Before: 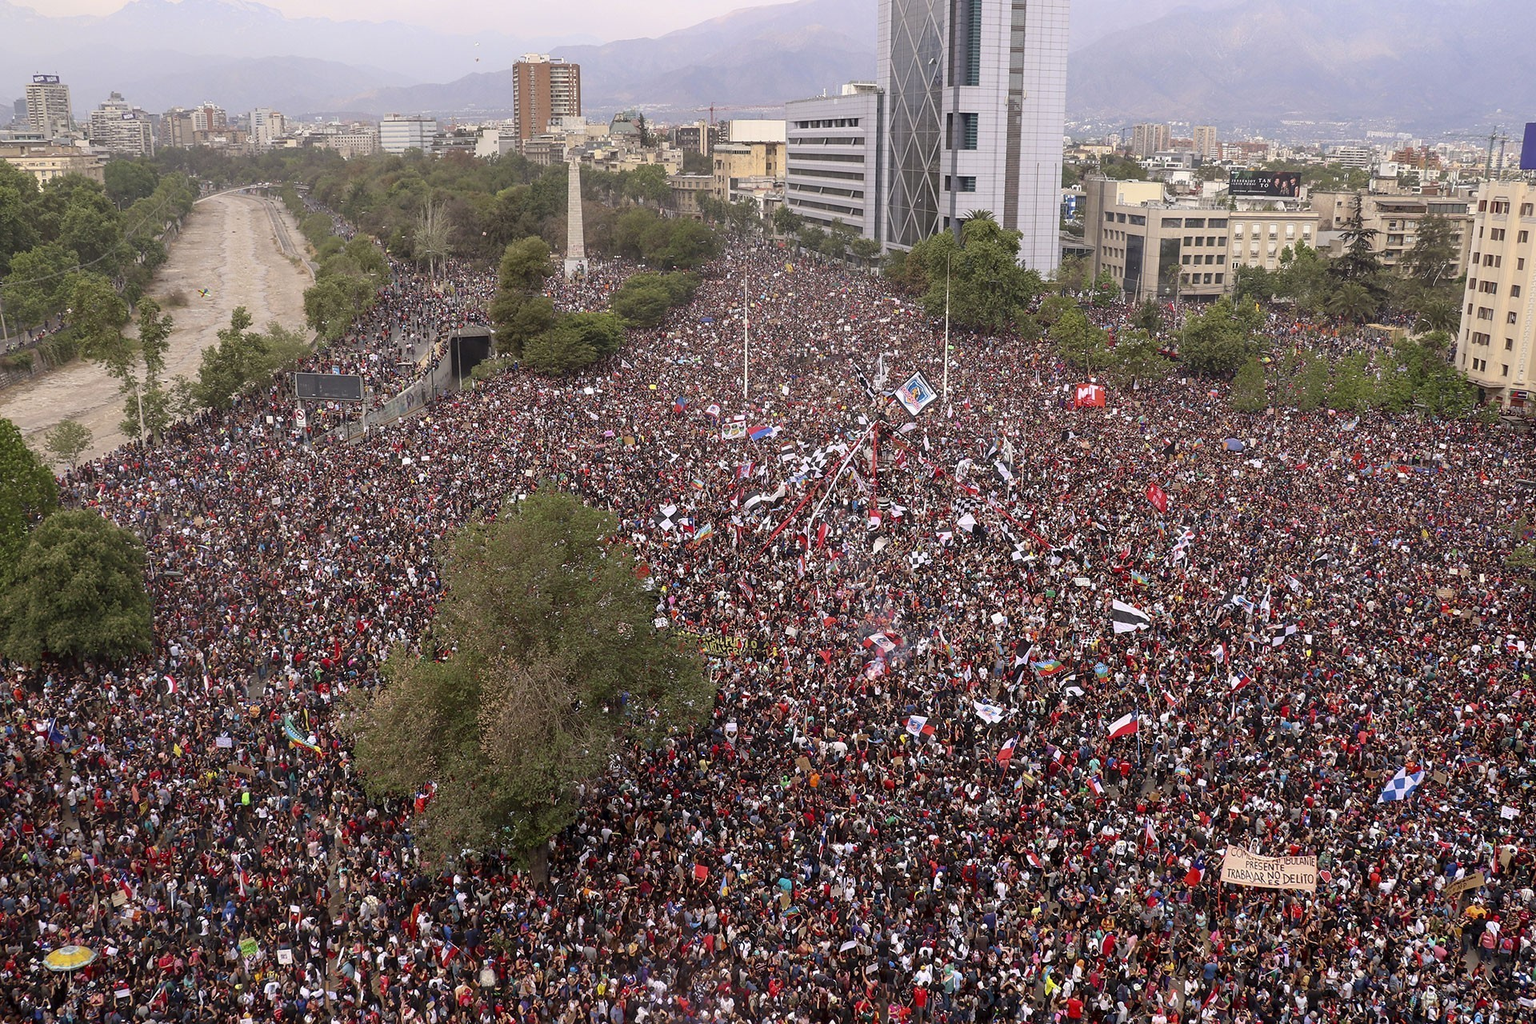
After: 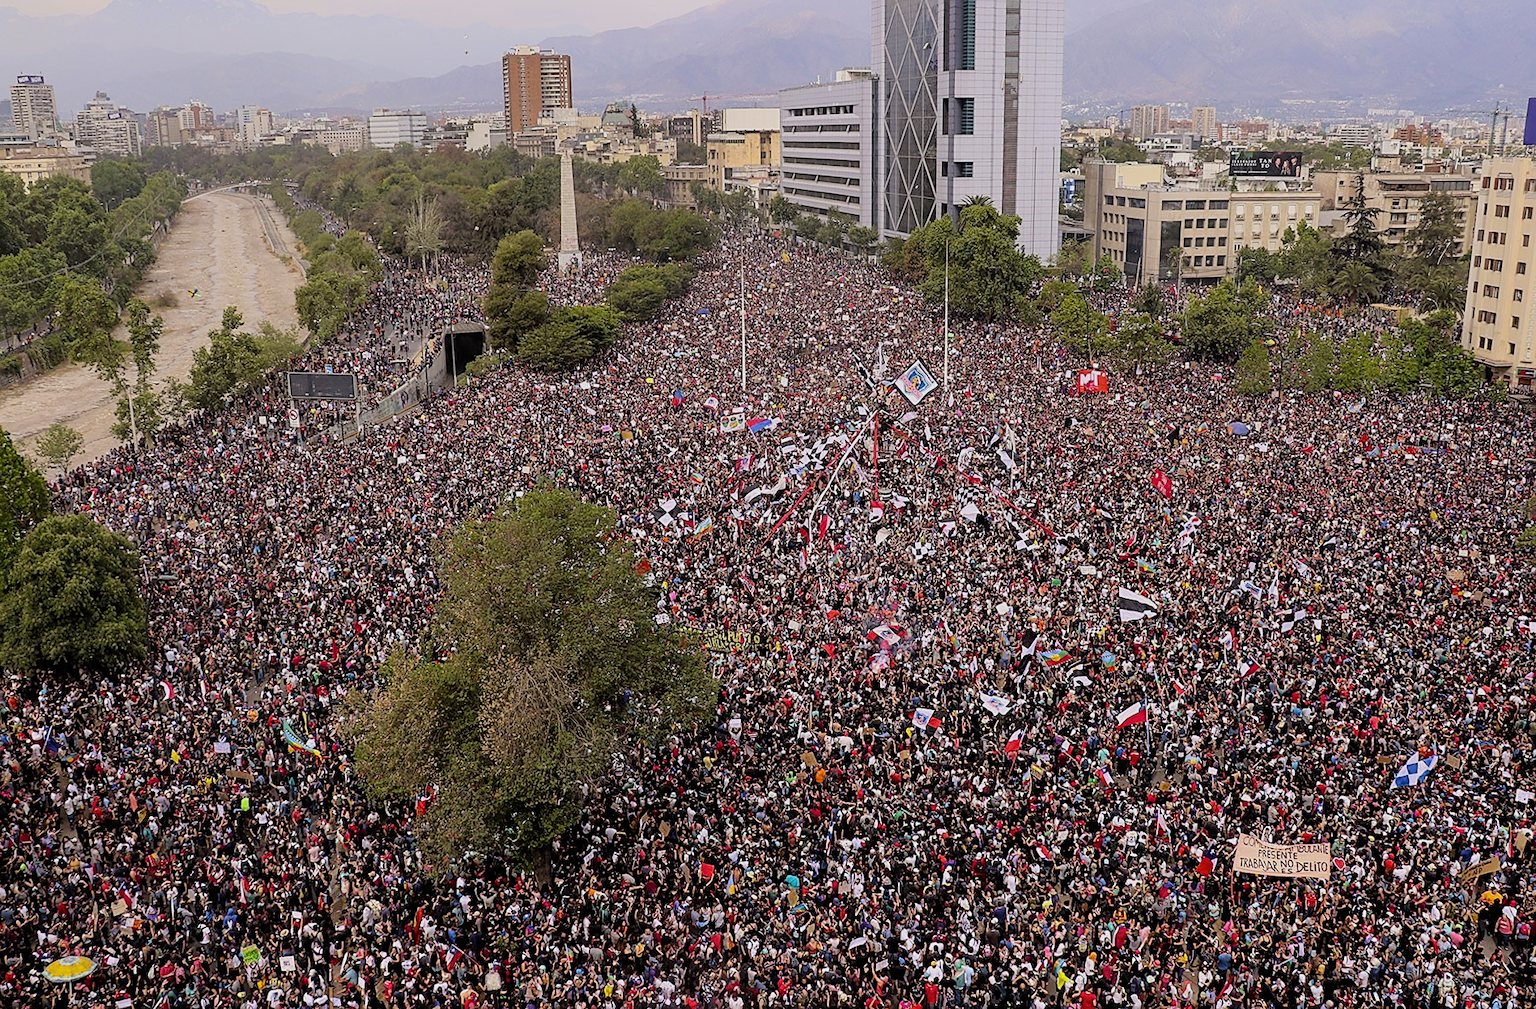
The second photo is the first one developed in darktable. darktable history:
shadows and highlights: radius 337.17, shadows 29.01, soften with gaussian
rotate and perspective: rotation -1°, crop left 0.011, crop right 0.989, crop top 0.025, crop bottom 0.975
sharpen: on, module defaults
color balance rgb: perceptual saturation grading › global saturation 30%, global vibrance 20%
filmic rgb: black relative exposure -5 EV, hardness 2.88, contrast 1.1, highlights saturation mix -20%
